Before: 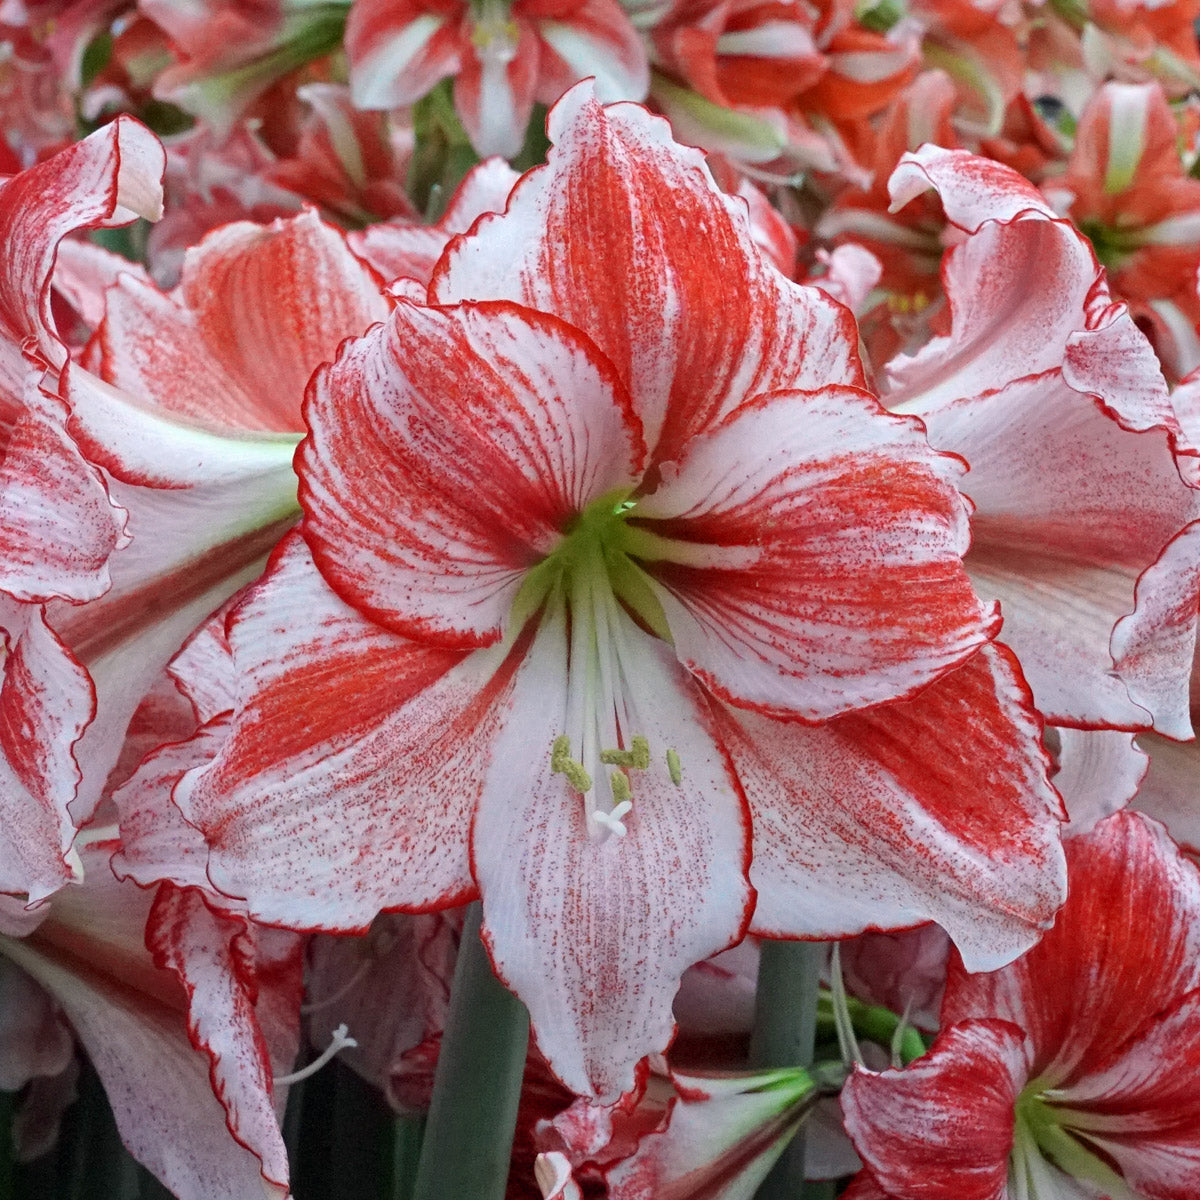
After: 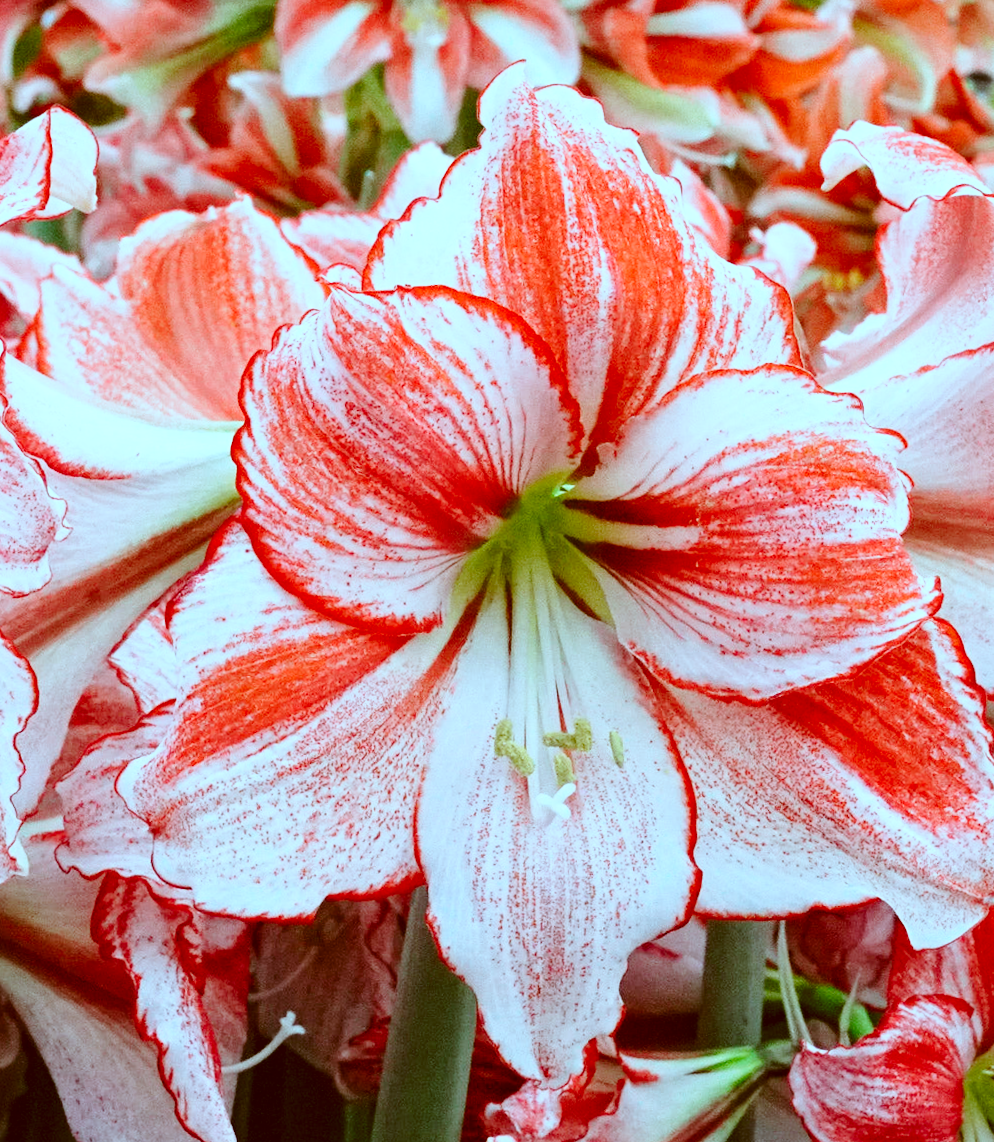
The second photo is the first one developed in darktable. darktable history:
color correction: highlights a* -14.62, highlights b* -16.22, shadows a* 10.12, shadows b* 29.4
crop and rotate: angle 1°, left 4.281%, top 0.642%, right 11.383%, bottom 2.486%
base curve: curves: ch0 [(0, 0) (0.028, 0.03) (0.121, 0.232) (0.46, 0.748) (0.859, 0.968) (1, 1)], preserve colors none
